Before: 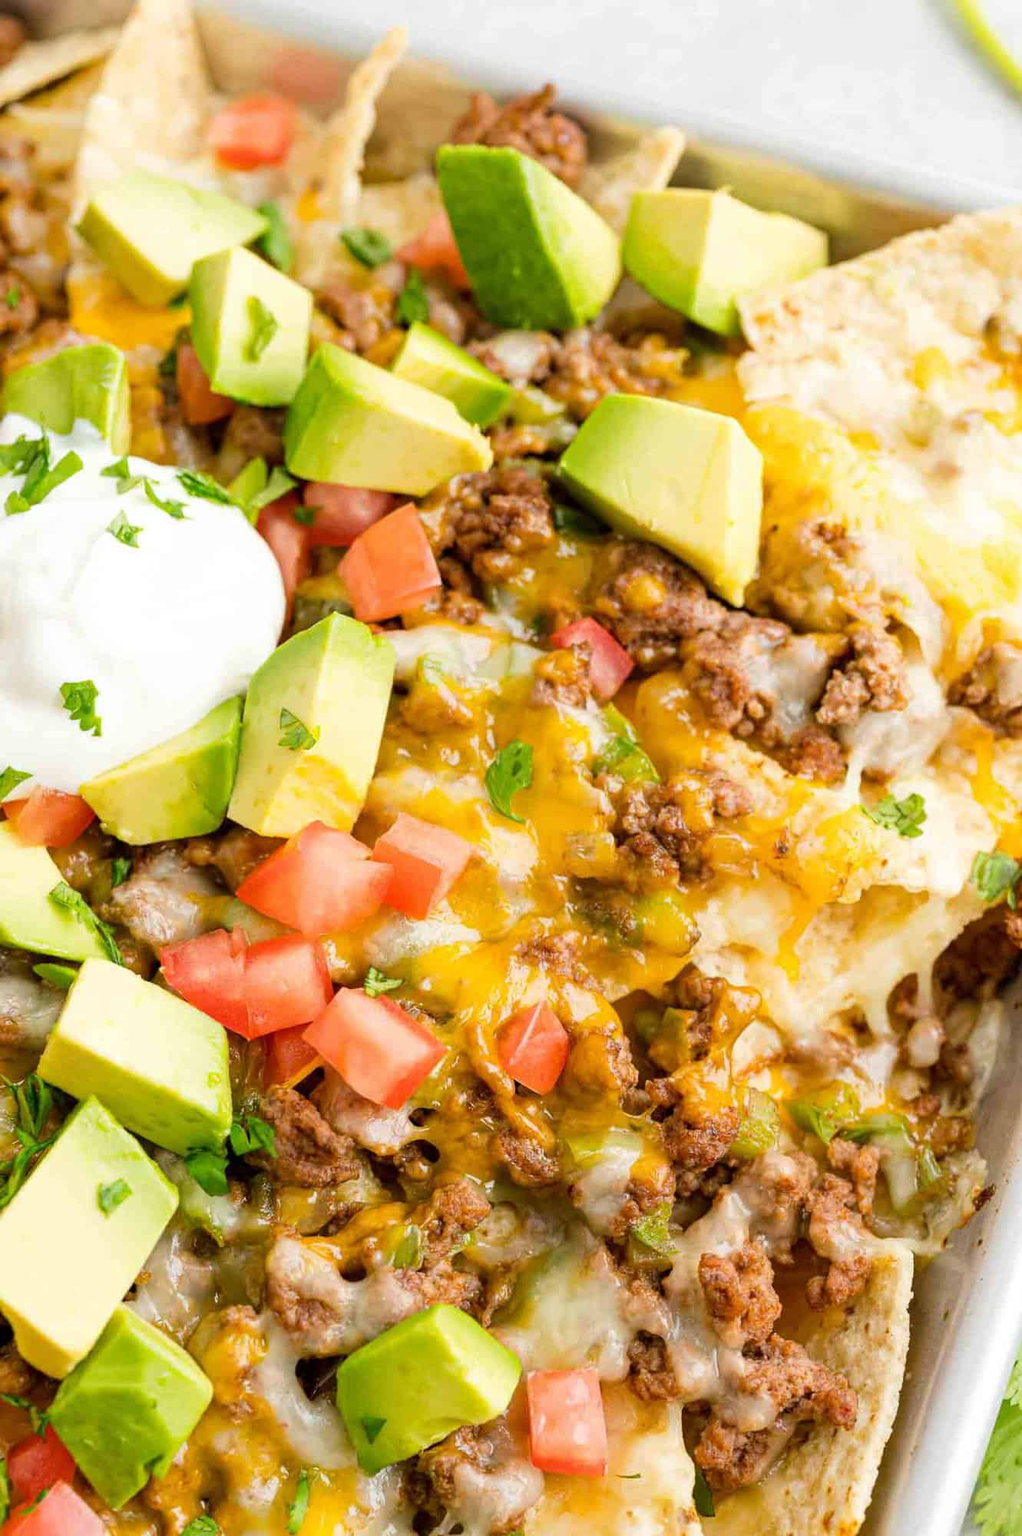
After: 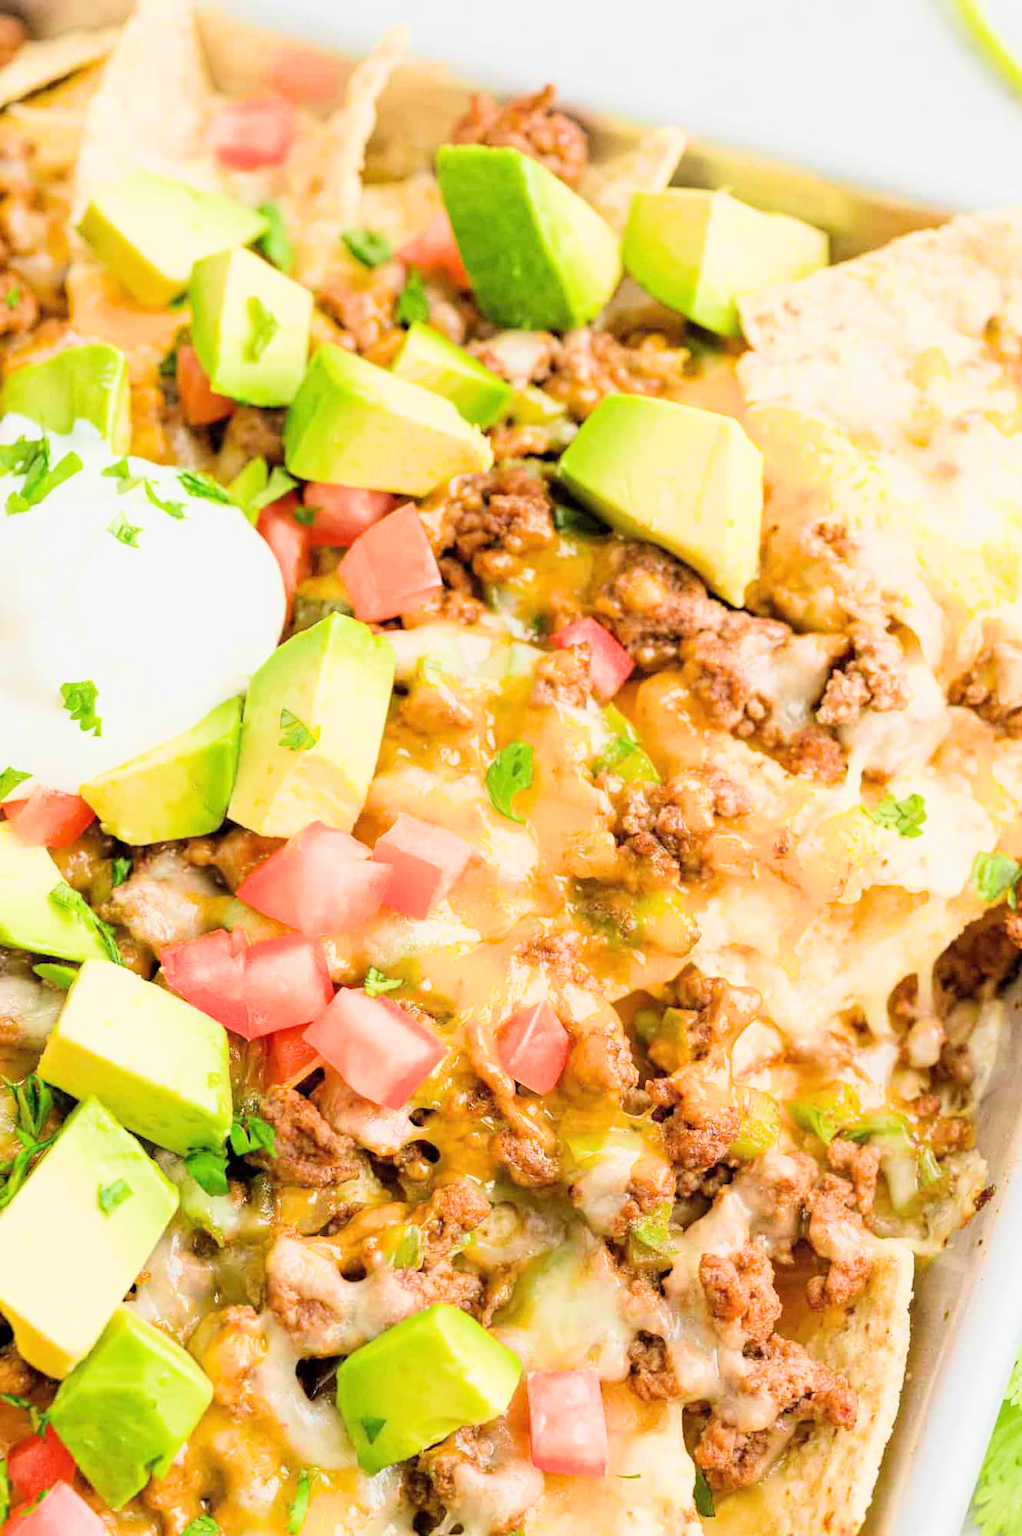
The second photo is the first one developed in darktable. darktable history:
filmic rgb: black relative exposure -7.65 EV, white relative exposure 4.56 EV, hardness 3.61, color science v6 (2022)
exposure: black level correction 0, exposure 1.287 EV, compensate exposure bias true, compensate highlight preservation false
